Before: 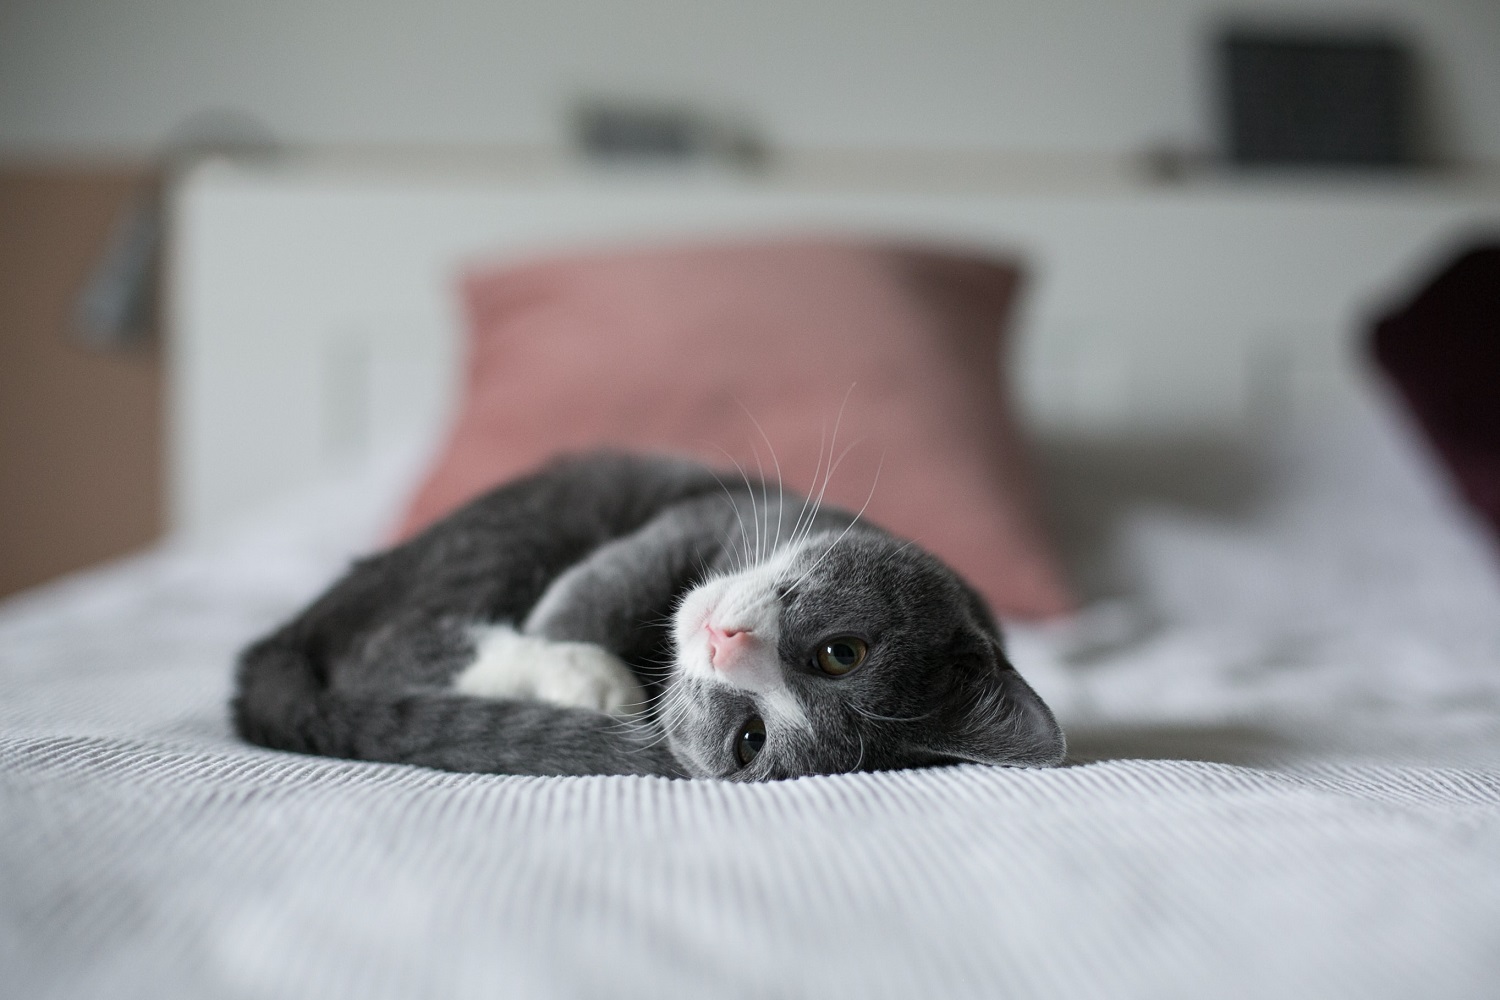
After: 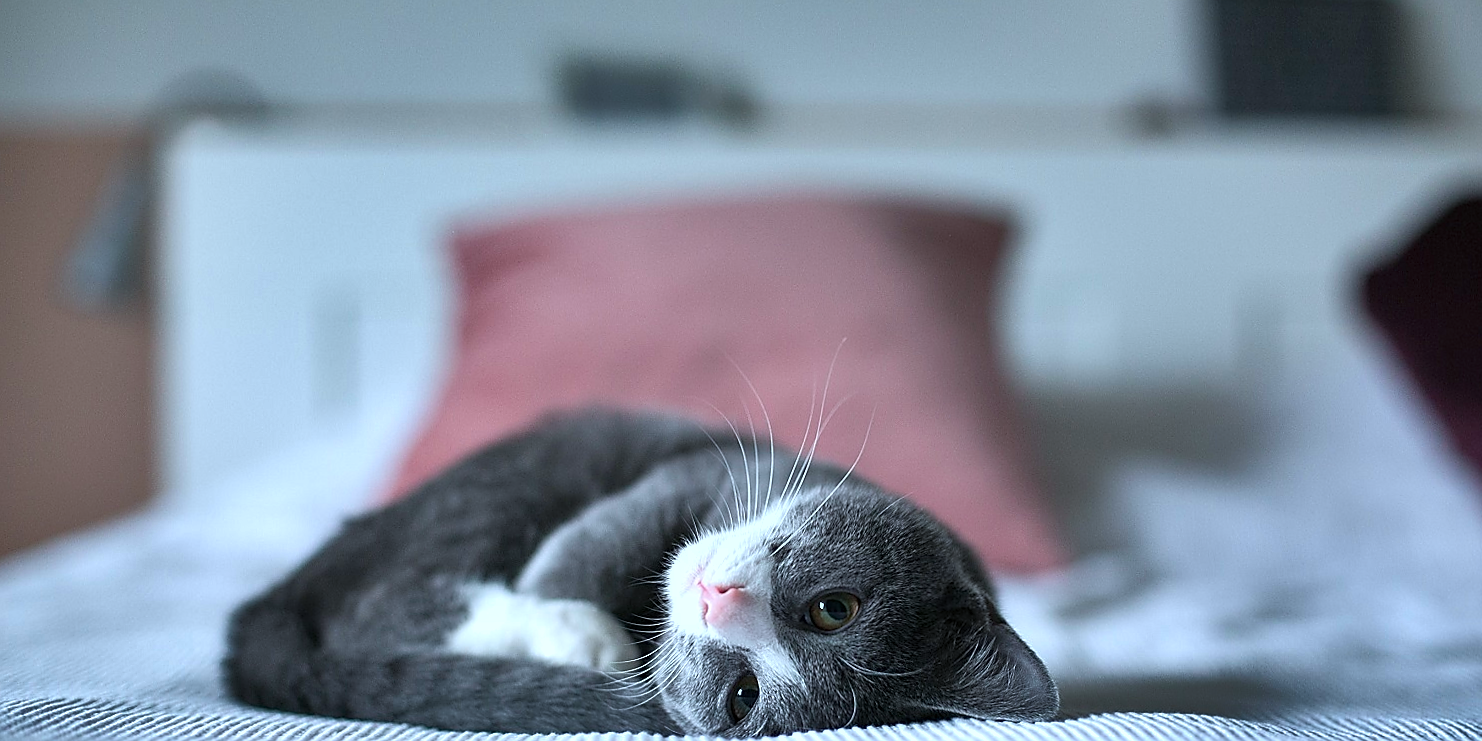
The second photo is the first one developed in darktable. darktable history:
shadows and highlights: radius 108.52, shadows 44.07, highlights -67.8, low approximation 0.01, soften with gaussian
sharpen: radius 1.4, amount 1.25, threshold 0.7
rotate and perspective: rotation -0.45°, automatic cropping original format, crop left 0.008, crop right 0.992, crop top 0.012, crop bottom 0.988
crop: top 3.857%, bottom 21.132%
exposure: black level correction 0, exposure 0.5 EV, compensate highlight preservation false
color calibration: output R [0.972, 0.068, -0.094, 0], output G [-0.178, 1.216, -0.086, 0], output B [0.095, -0.136, 0.98, 0], illuminant custom, x 0.371, y 0.381, temperature 4283.16 K
white balance: red 1, blue 1
